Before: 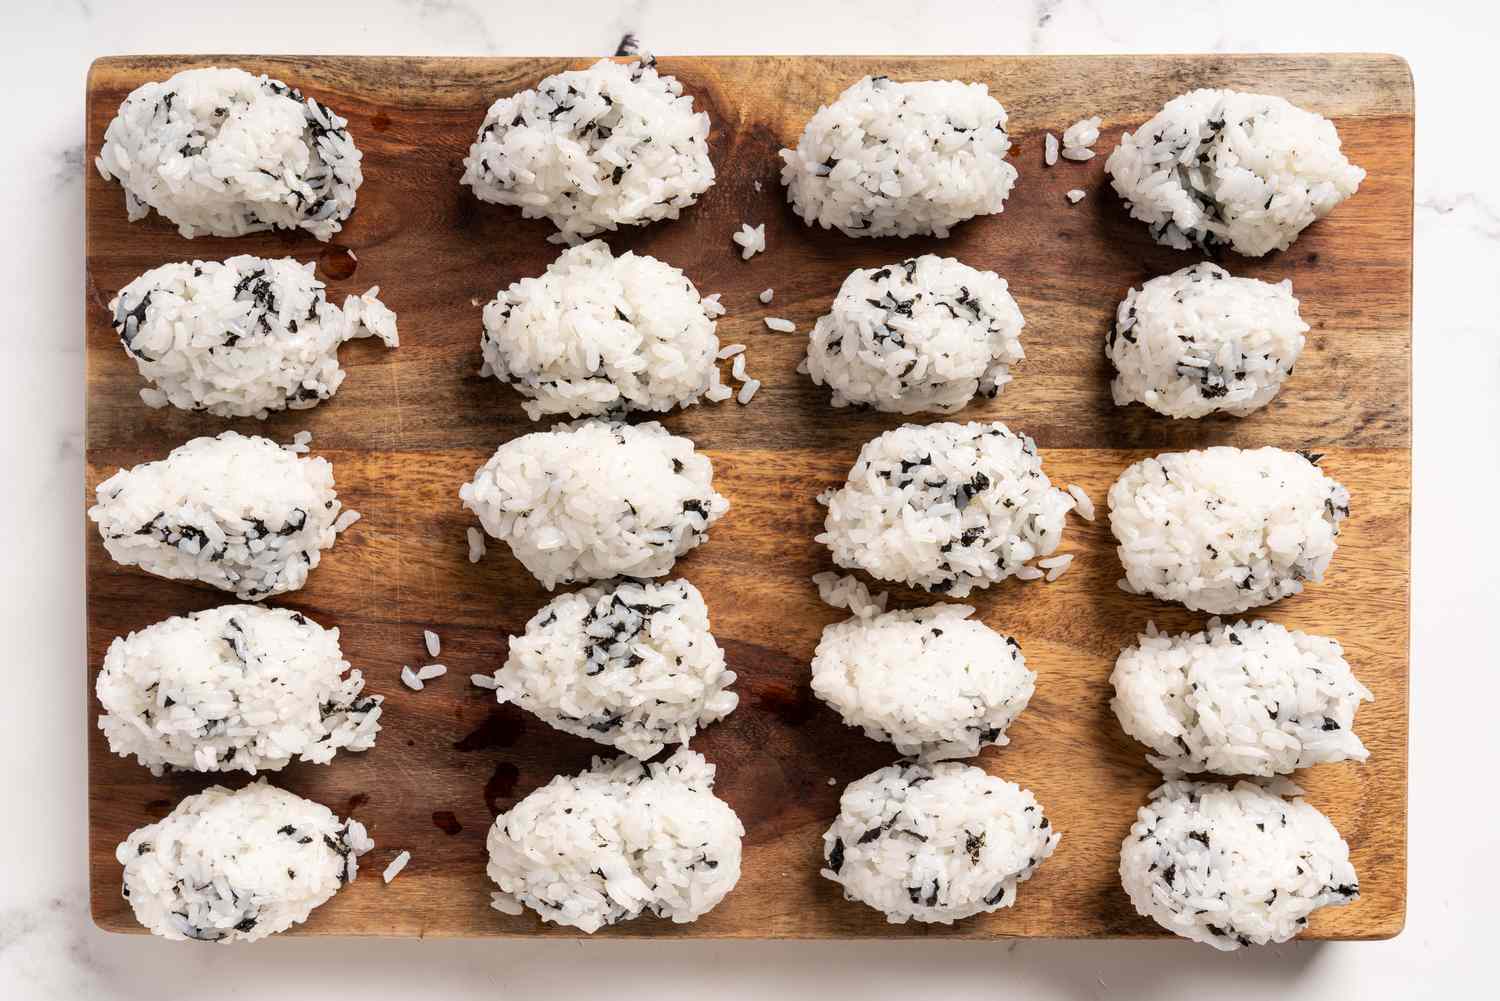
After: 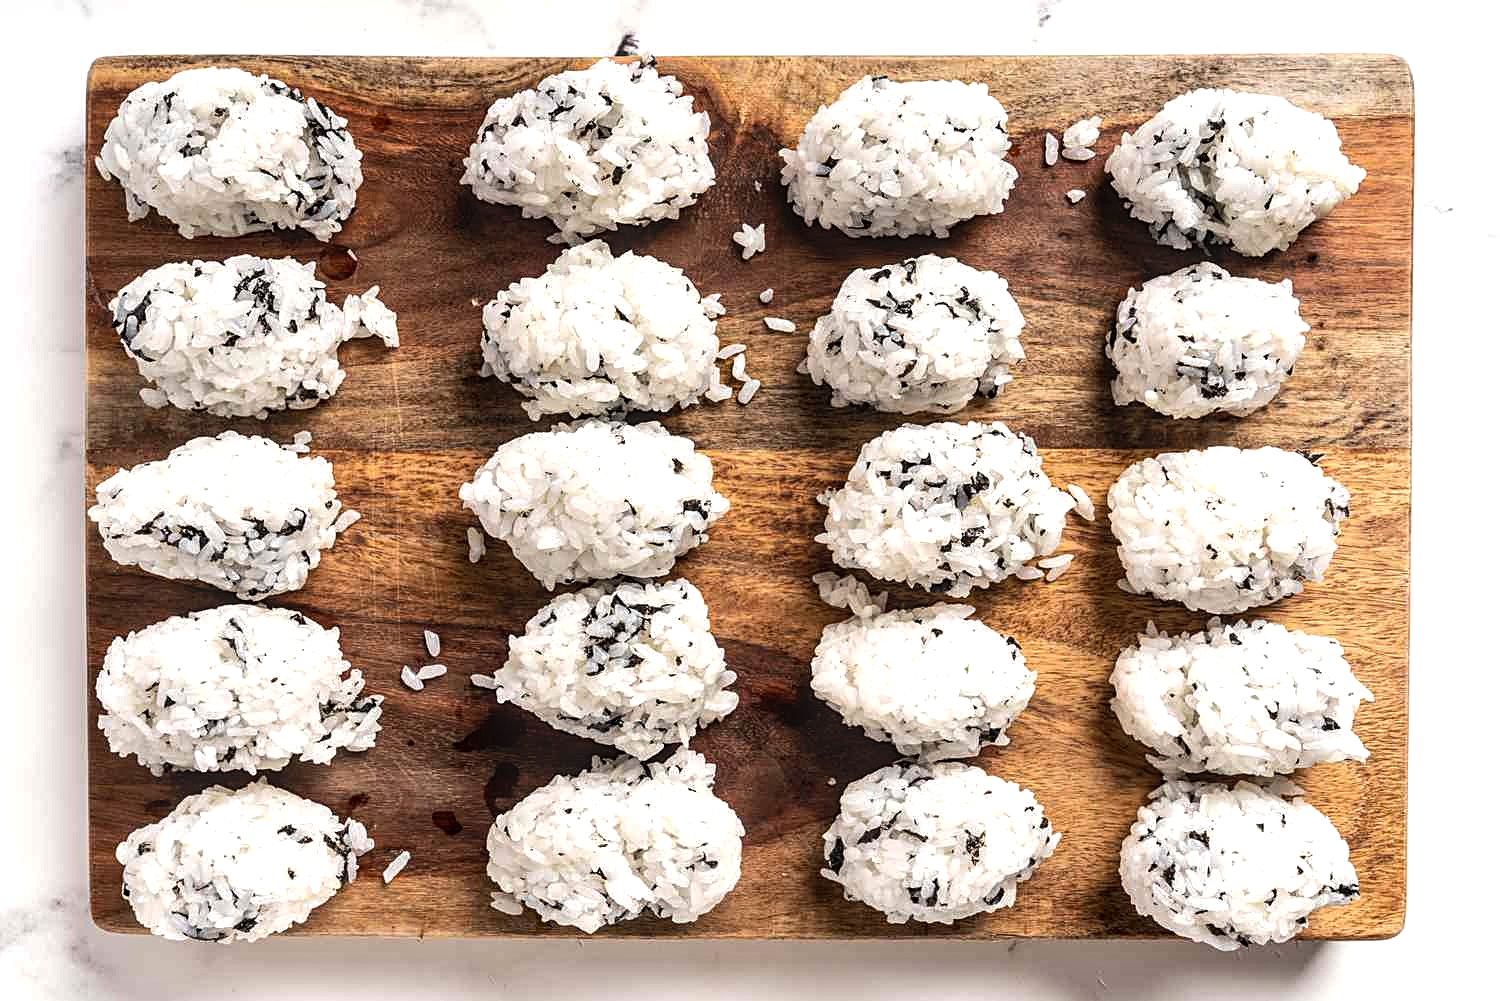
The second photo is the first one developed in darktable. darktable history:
local contrast: on, module defaults
tone equalizer: -8 EV -0.417 EV, -7 EV -0.389 EV, -6 EV -0.333 EV, -5 EV -0.222 EV, -3 EV 0.222 EV, -2 EV 0.333 EV, -1 EV 0.389 EV, +0 EV 0.417 EV, edges refinement/feathering 500, mask exposure compensation -1.57 EV, preserve details no
sharpen: on, module defaults
